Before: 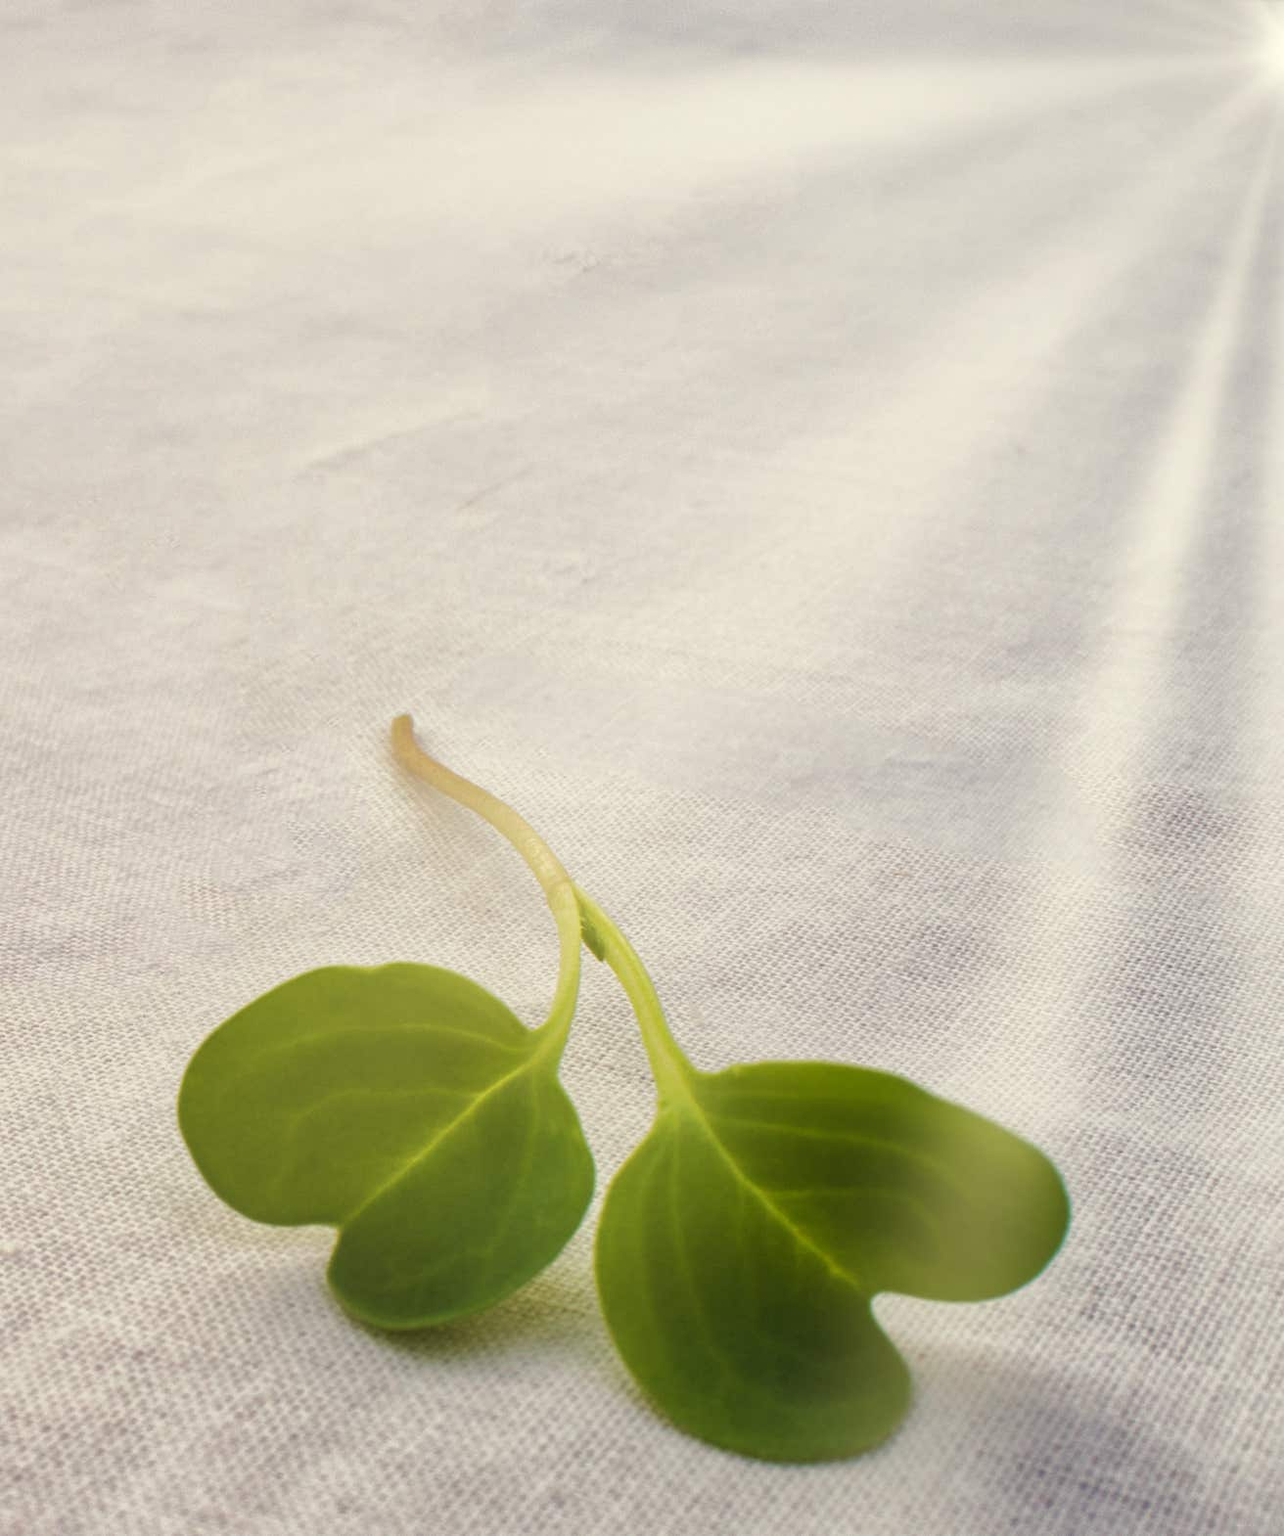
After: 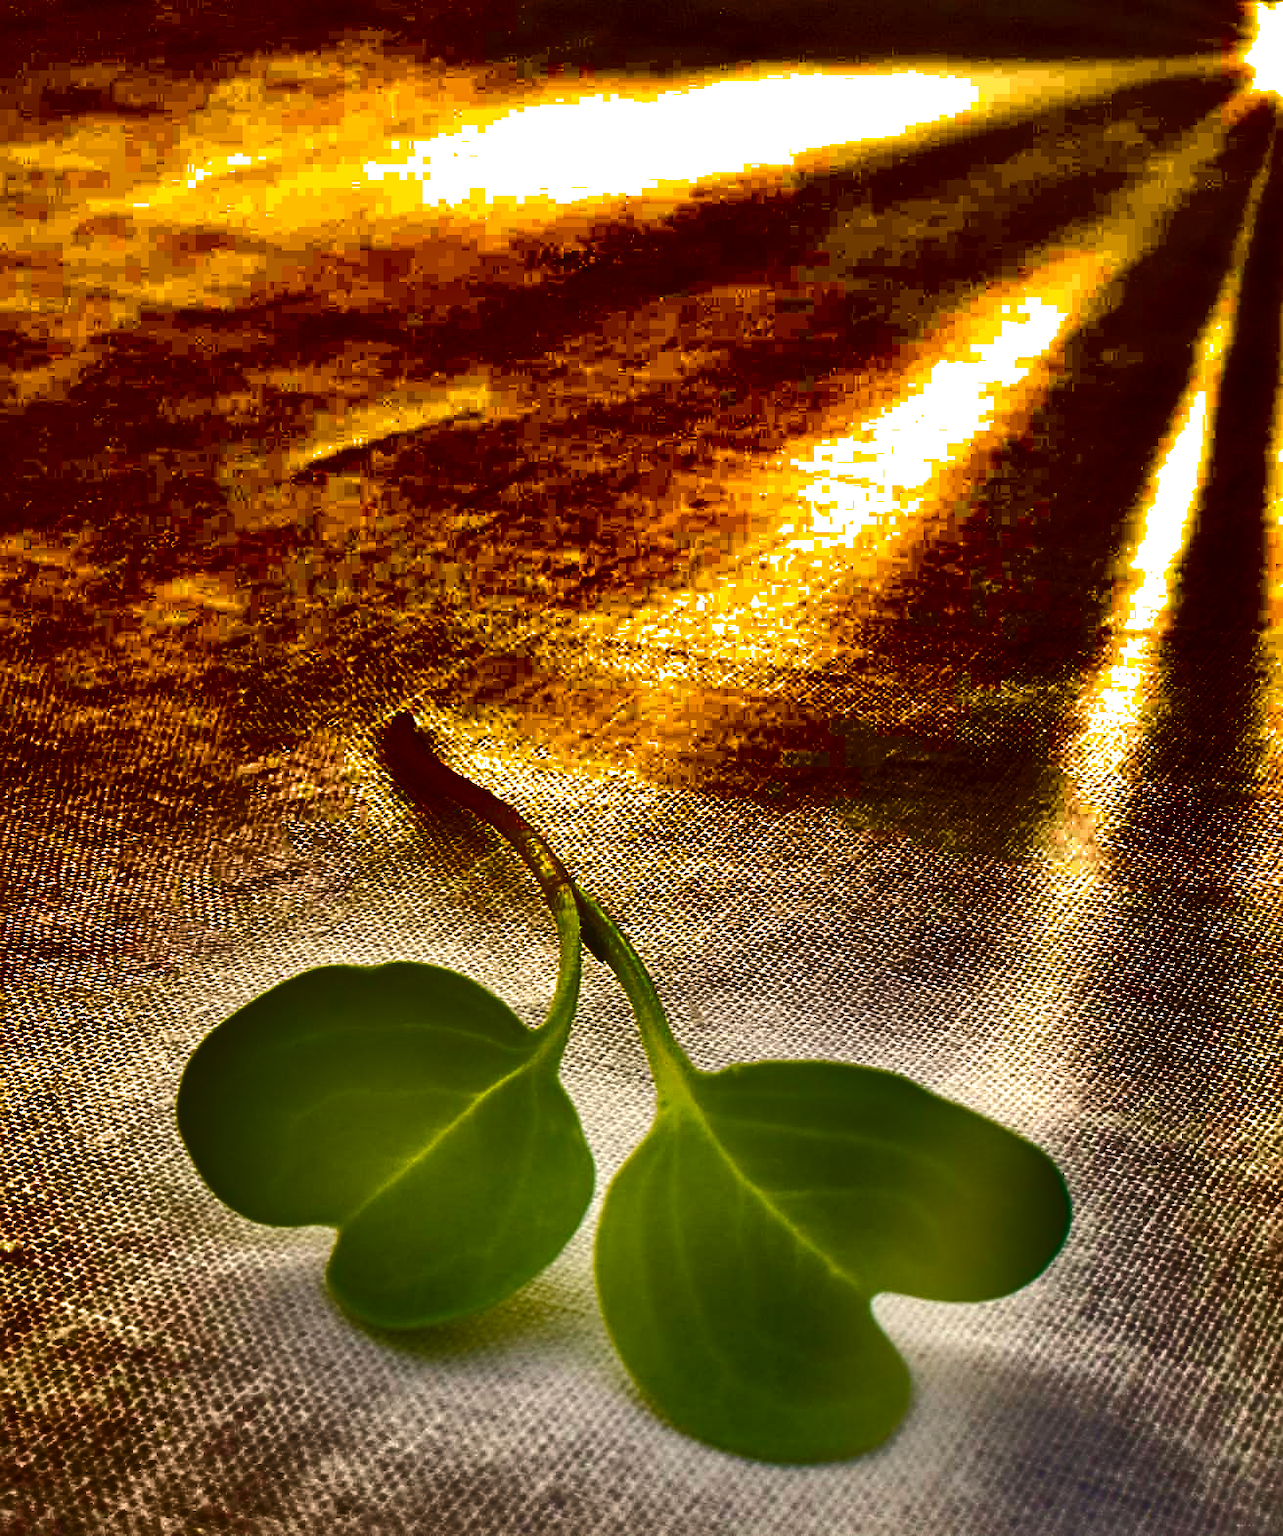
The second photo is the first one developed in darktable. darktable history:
sharpen: on, module defaults
shadows and highlights: radius 123.98, shadows 100, white point adjustment -3, highlights -100, highlights color adjustment 89.84%, soften with gaussian
color balance rgb: shadows lift › chroma 1%, shadows lift › hue 217.2°, power › hue 310.8°, highlights gain › chroma 1%, highlights gain › hue 54°, global offset › luminance 0.5%, global offset › hue 171.6°, perceptual saturation grading › global saturation 14.09%, perceptual saturation grading › highlights -25%, perceptual saturation grading › shadows 30%, perceptual brilliance grading › highlights 13.42%, perceptual brilliance grading › mid-tones 8.05%, perceptual brilliance grading › shadows -17.45%, global vibrance 25%
